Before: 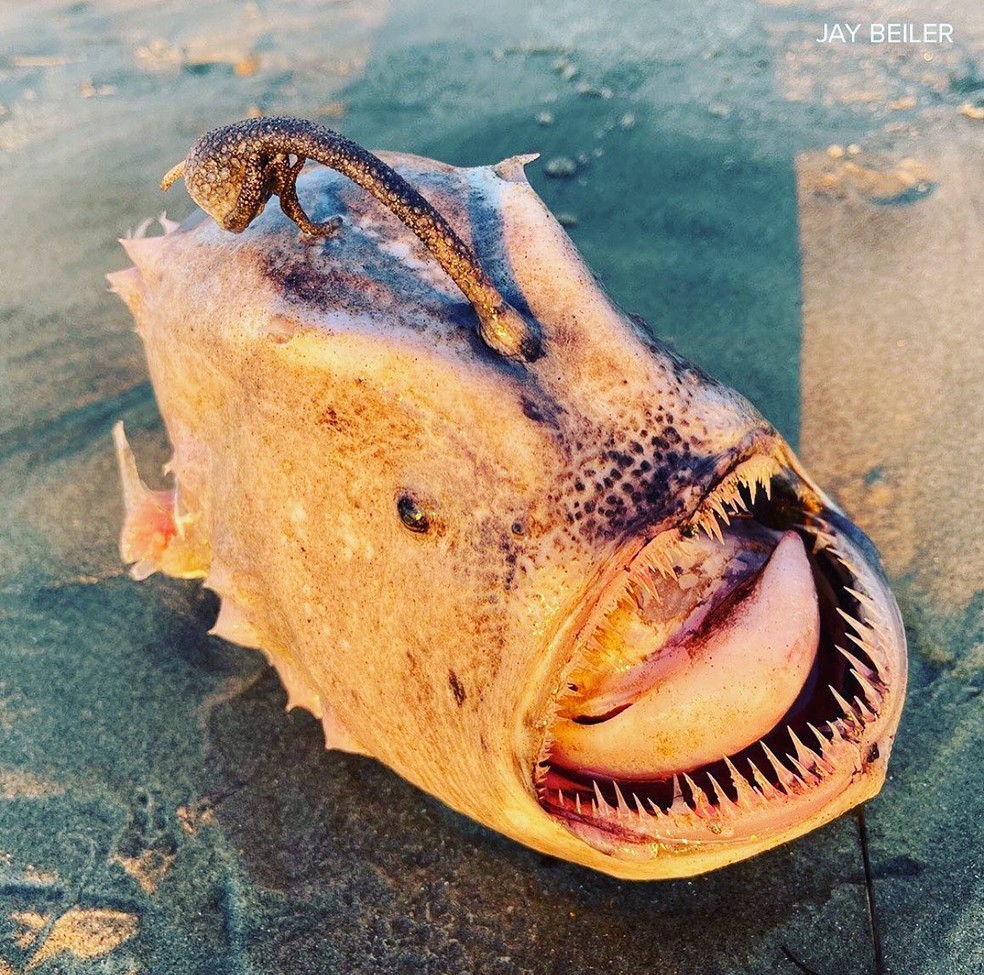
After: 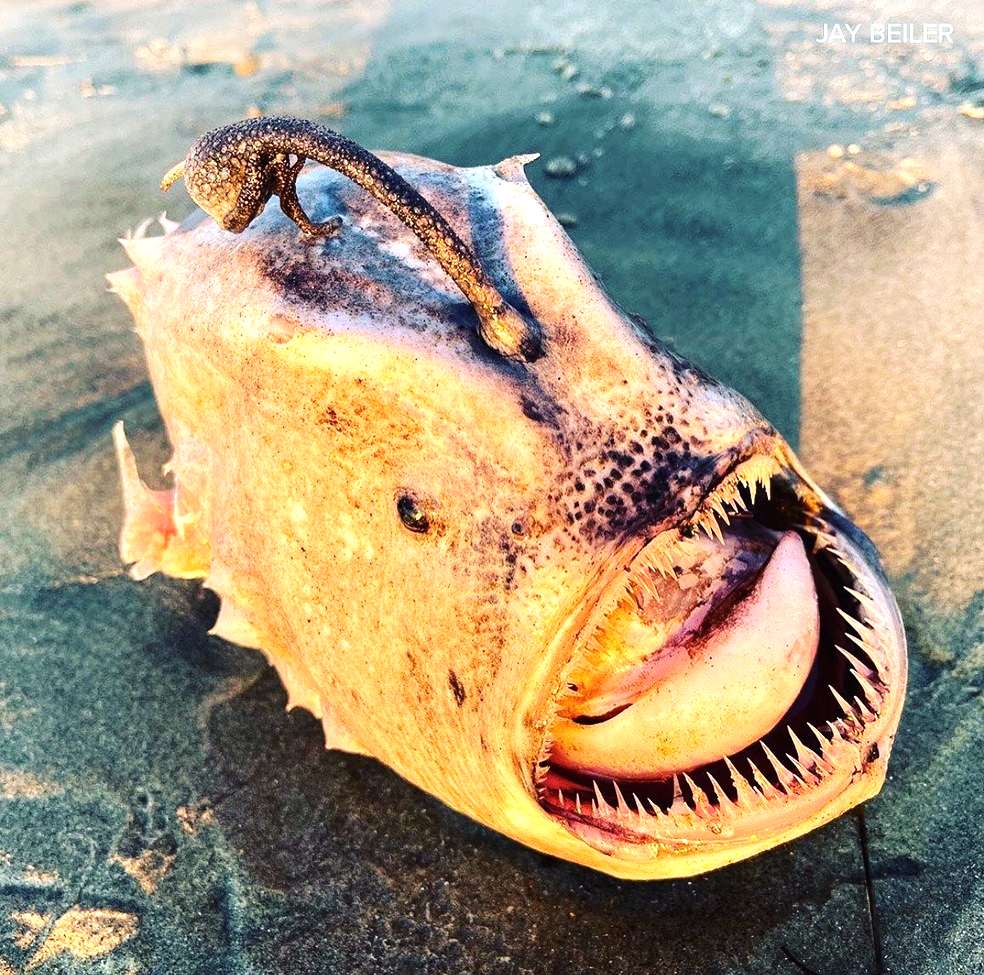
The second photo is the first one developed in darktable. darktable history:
velvia: strength 6%
tone equalizer: -8 EV -0.75 EV, -7 EV -0.7 EV, -6 EV -0.6 EV, -5 EV -0.4 EV, -3 EV 0.4 EV, -2 EV 0.6 EV, -1 EV 0.7 EV, +0 EV 0.75 EV, edges refinement/feathering 500, mask exposure compensation -1.57 EV, preserve details no
